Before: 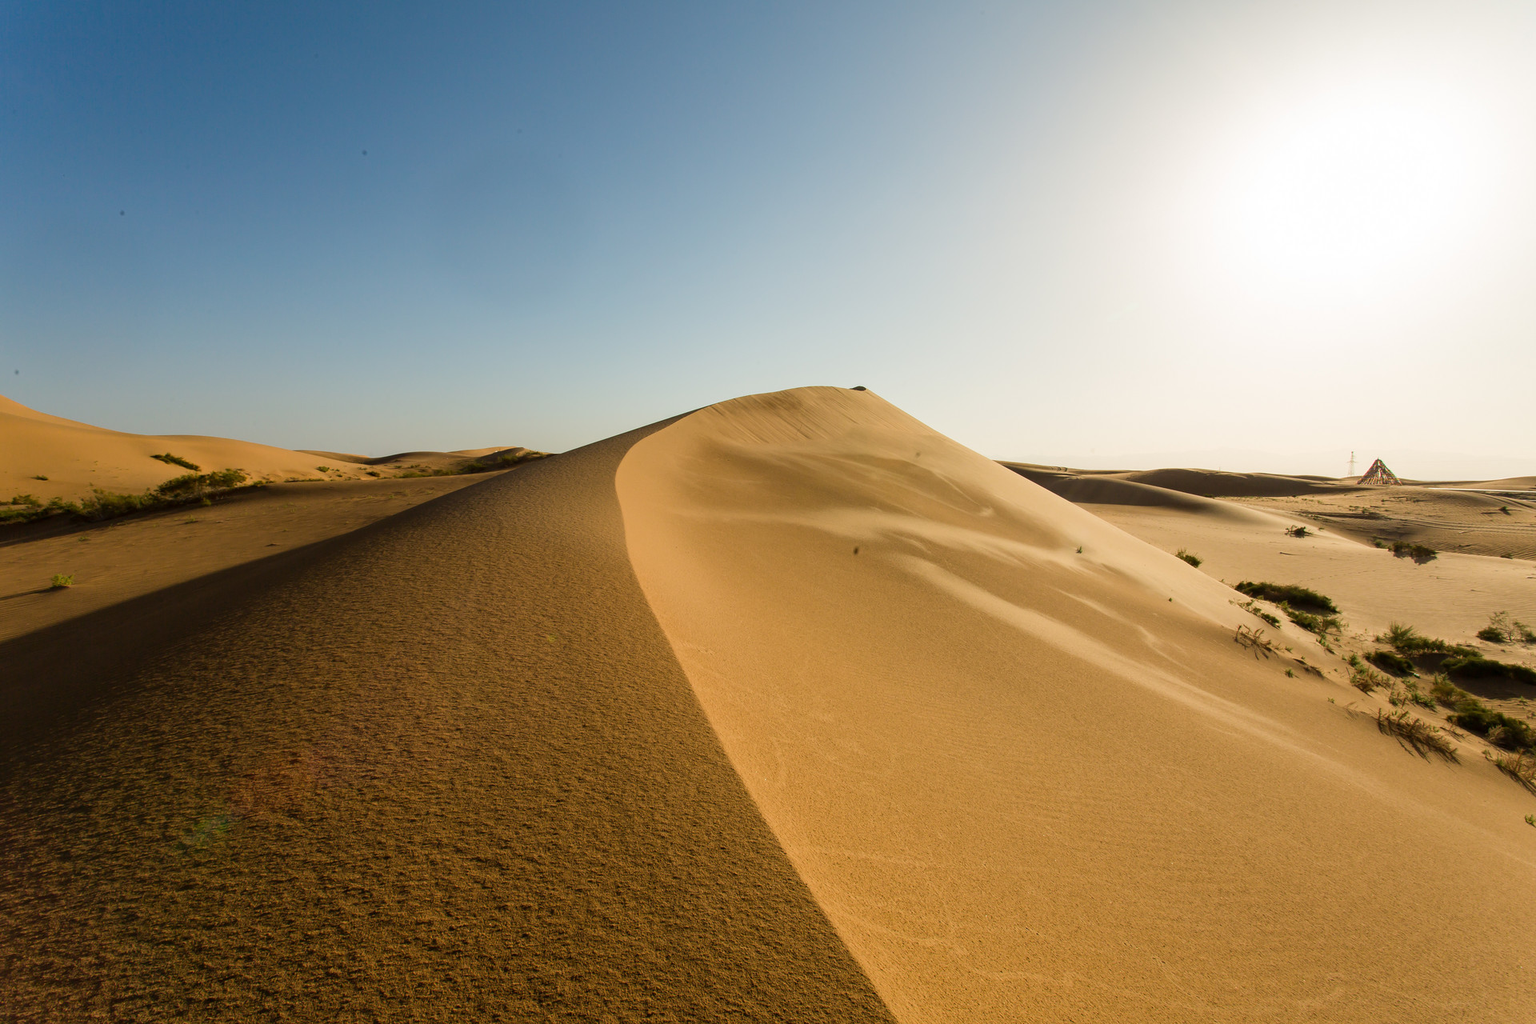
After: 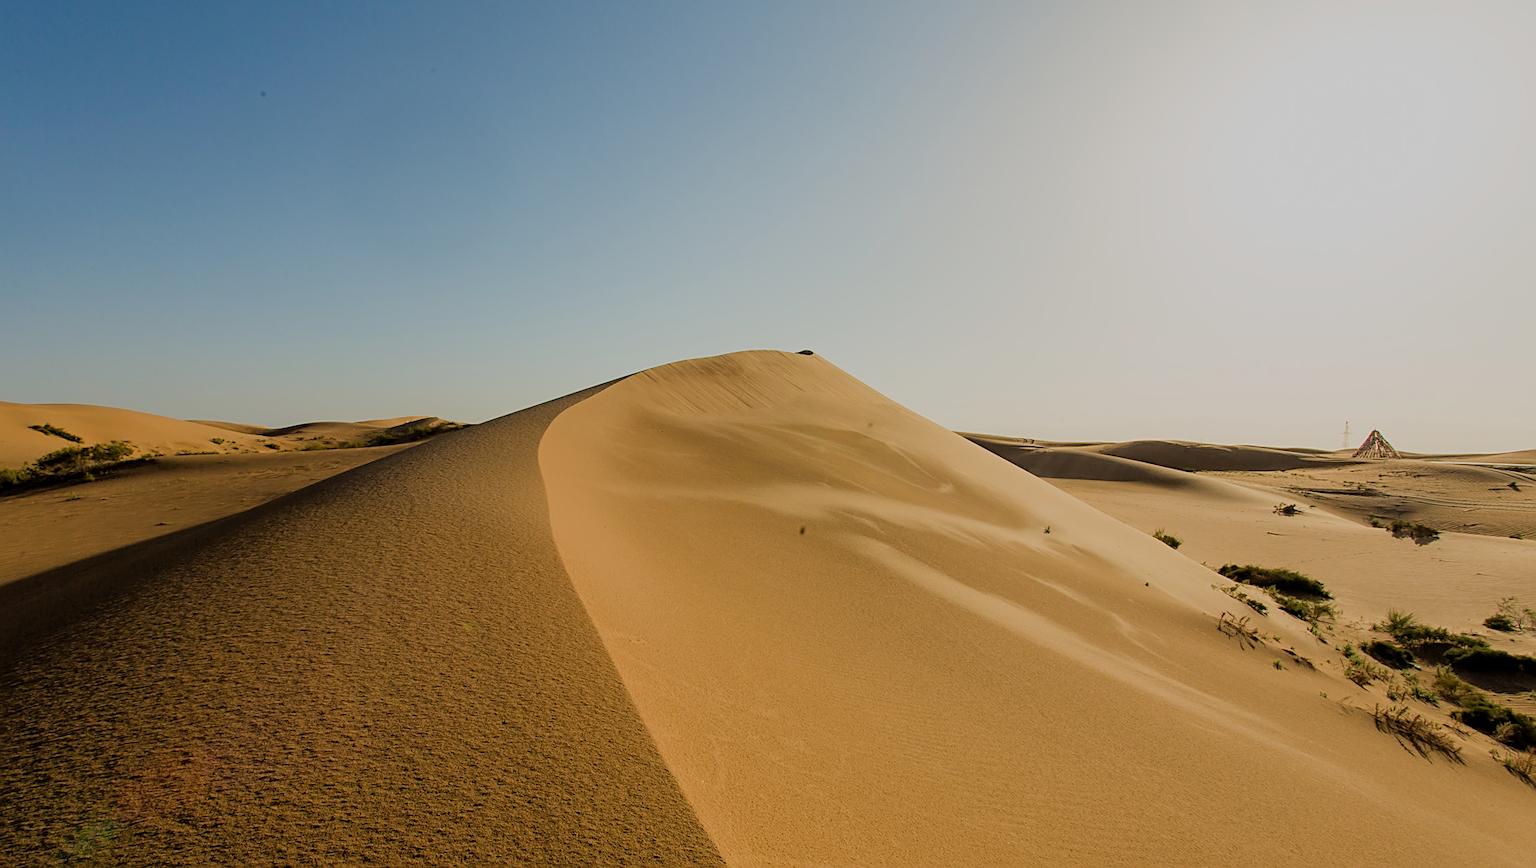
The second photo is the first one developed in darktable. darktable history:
filmic rgb: black relative exposure -8.79 EV, white relative exposure 4.98 EV, threshold 3 EV, target black luminance 0%, hardness 3.77, latitude 66.33%, contrast 0.822, shadows ↔ highlights balance 20%, color science v5 (2021), contrast in shadows safe, contrast in highlights safe, enable highlight reconstruction true
sharpen: on, module defaults
crop: left 8.155%, top 6.611%, bottom 15.385%
